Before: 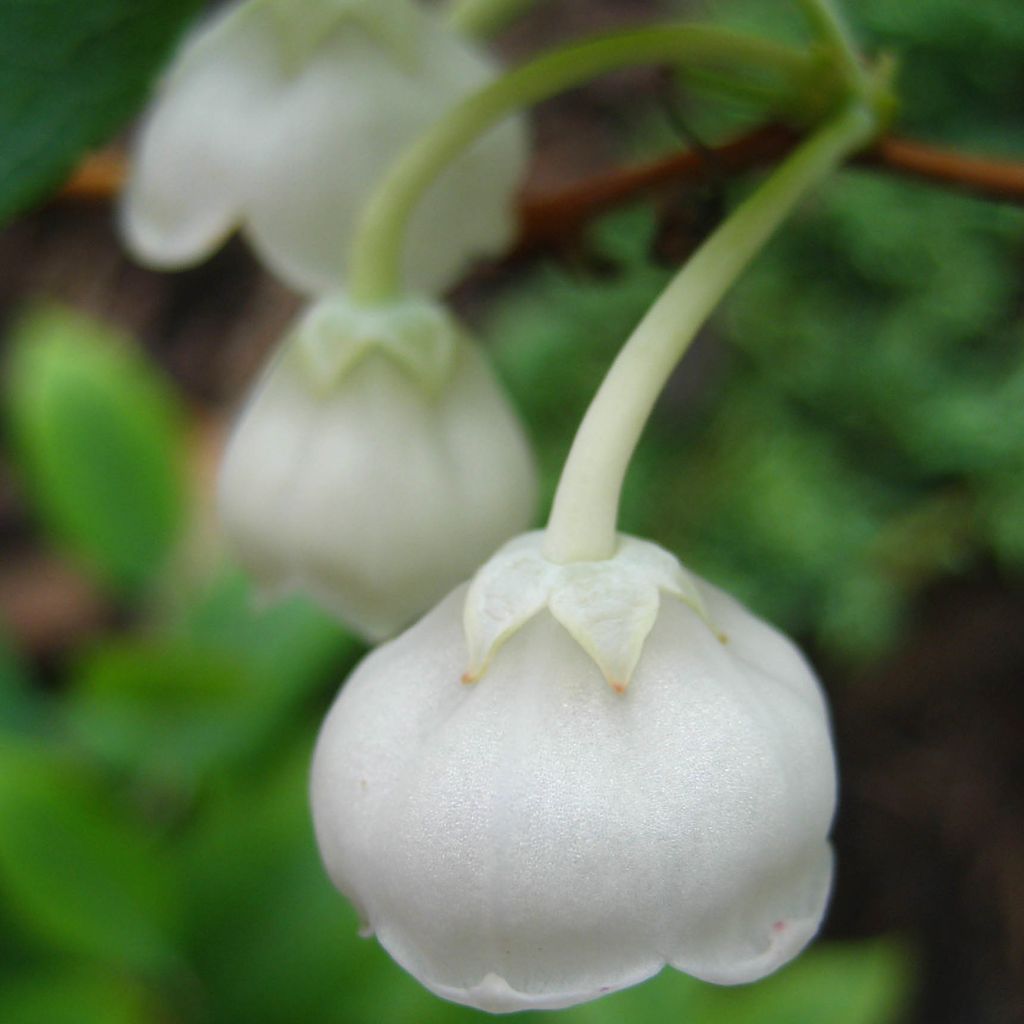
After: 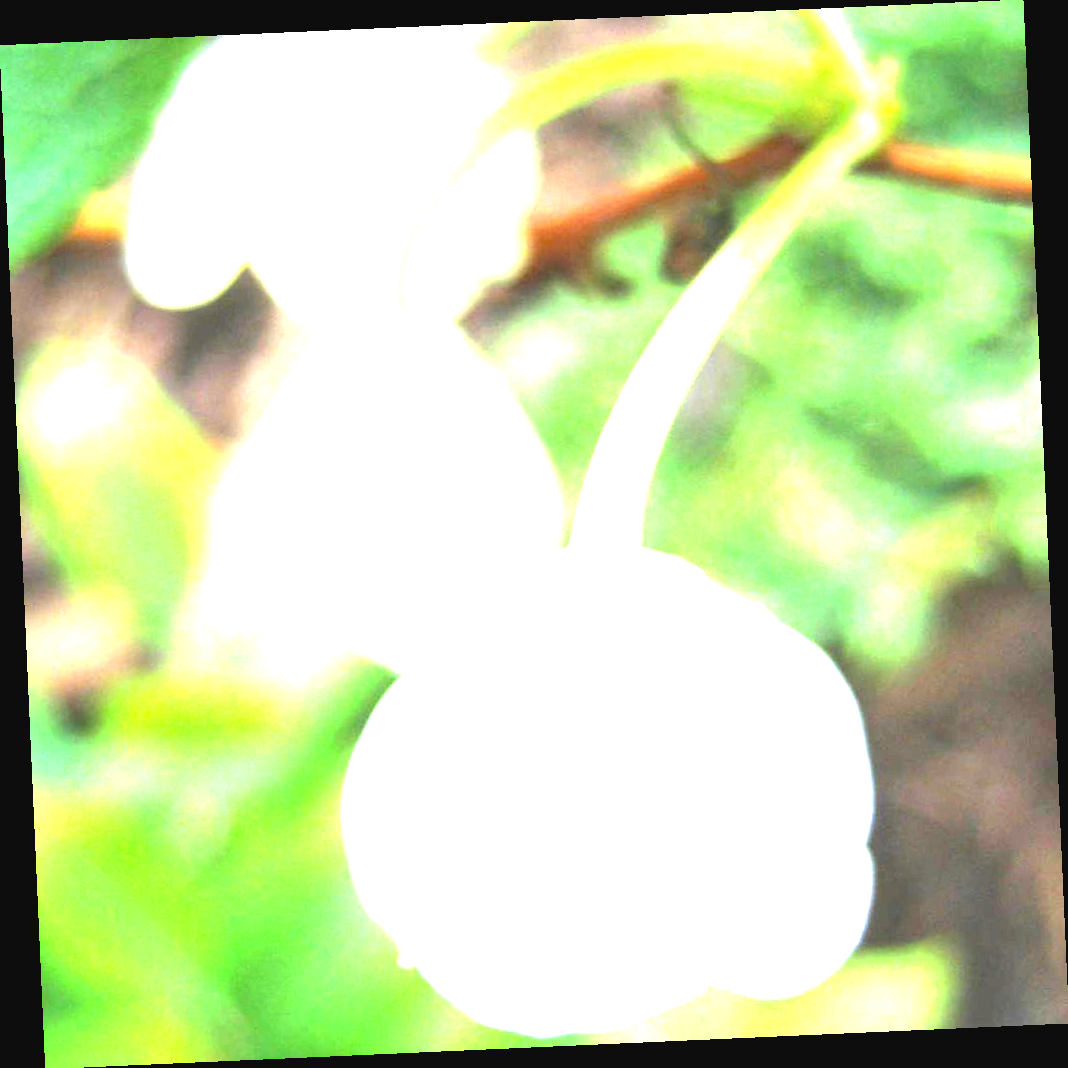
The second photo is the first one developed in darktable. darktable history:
exposure: black level correction 0, exposure 4 EV, compensate exposure bias true, compensate highlight preservation false
rotate and perspective: rotation -2.56°, automatic cropping off
